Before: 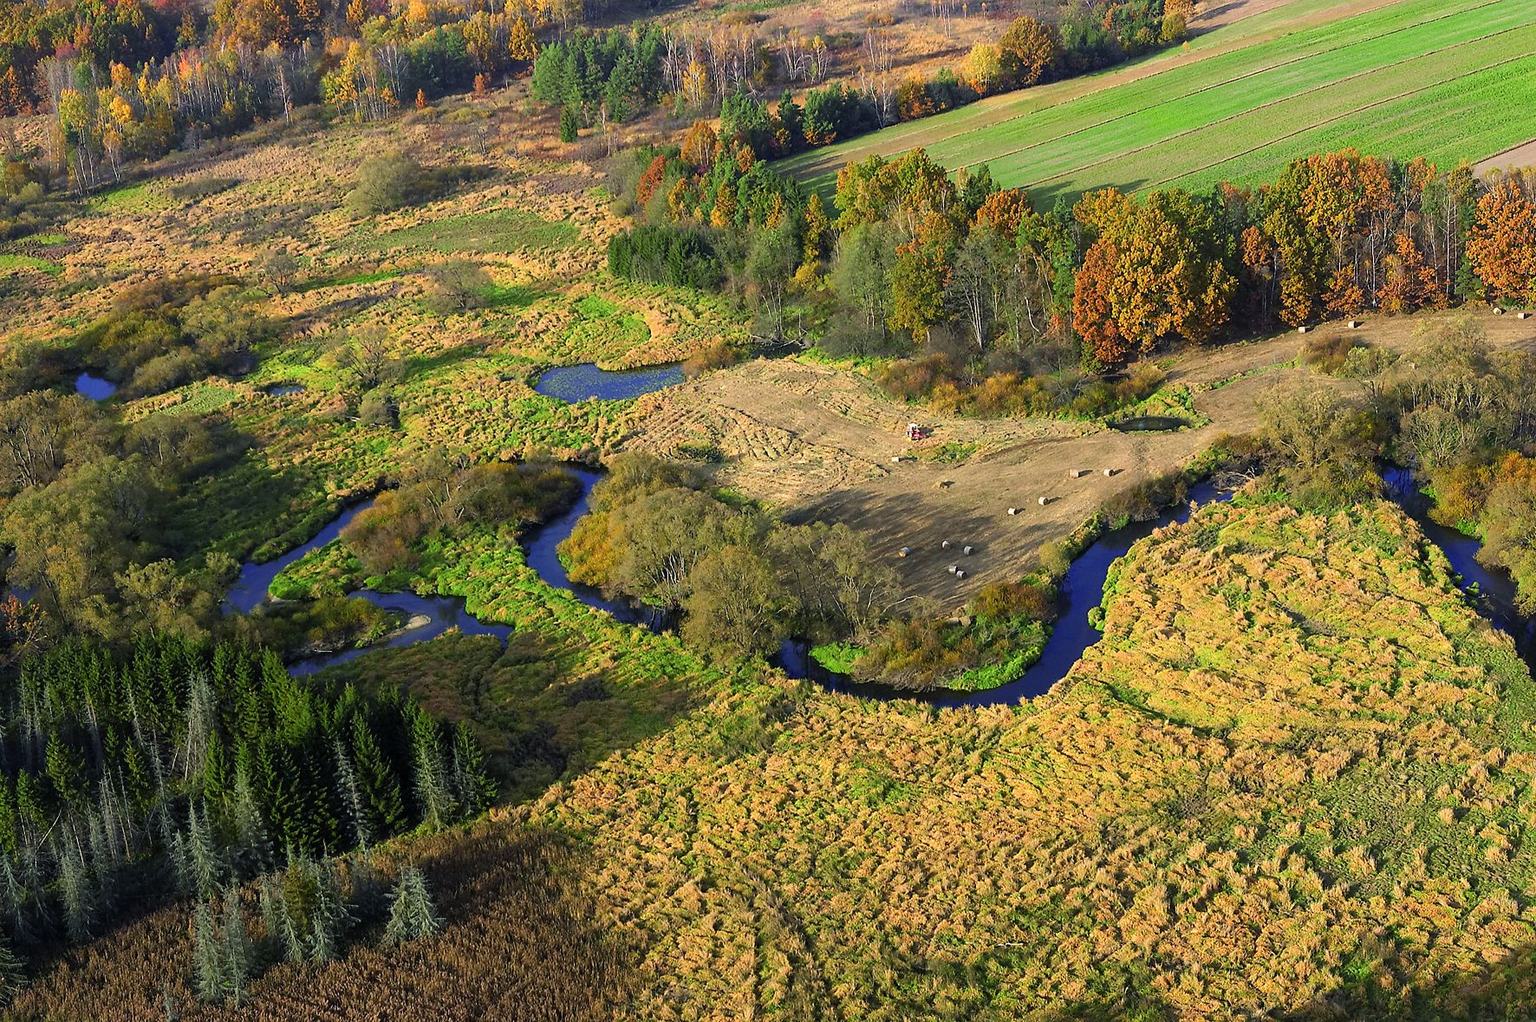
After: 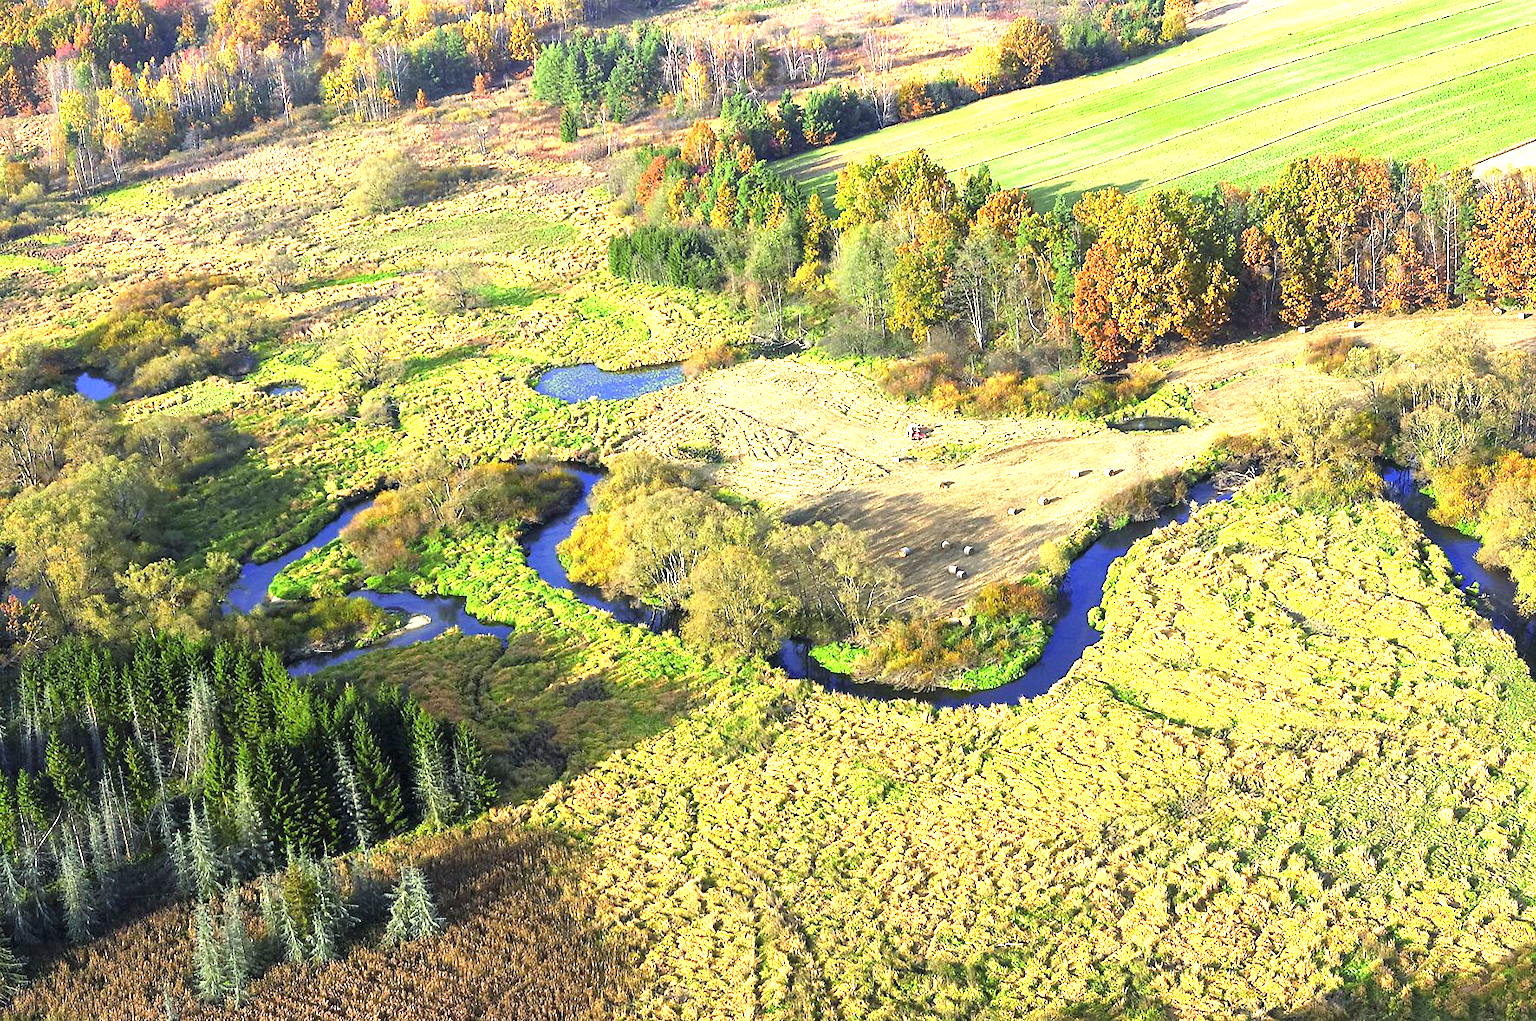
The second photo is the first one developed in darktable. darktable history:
exposure: black level correction 0, exposure 1.669 EV, compensate exposure bias true, compensate highlight preservation false
tone equalizer: on, module defaults
